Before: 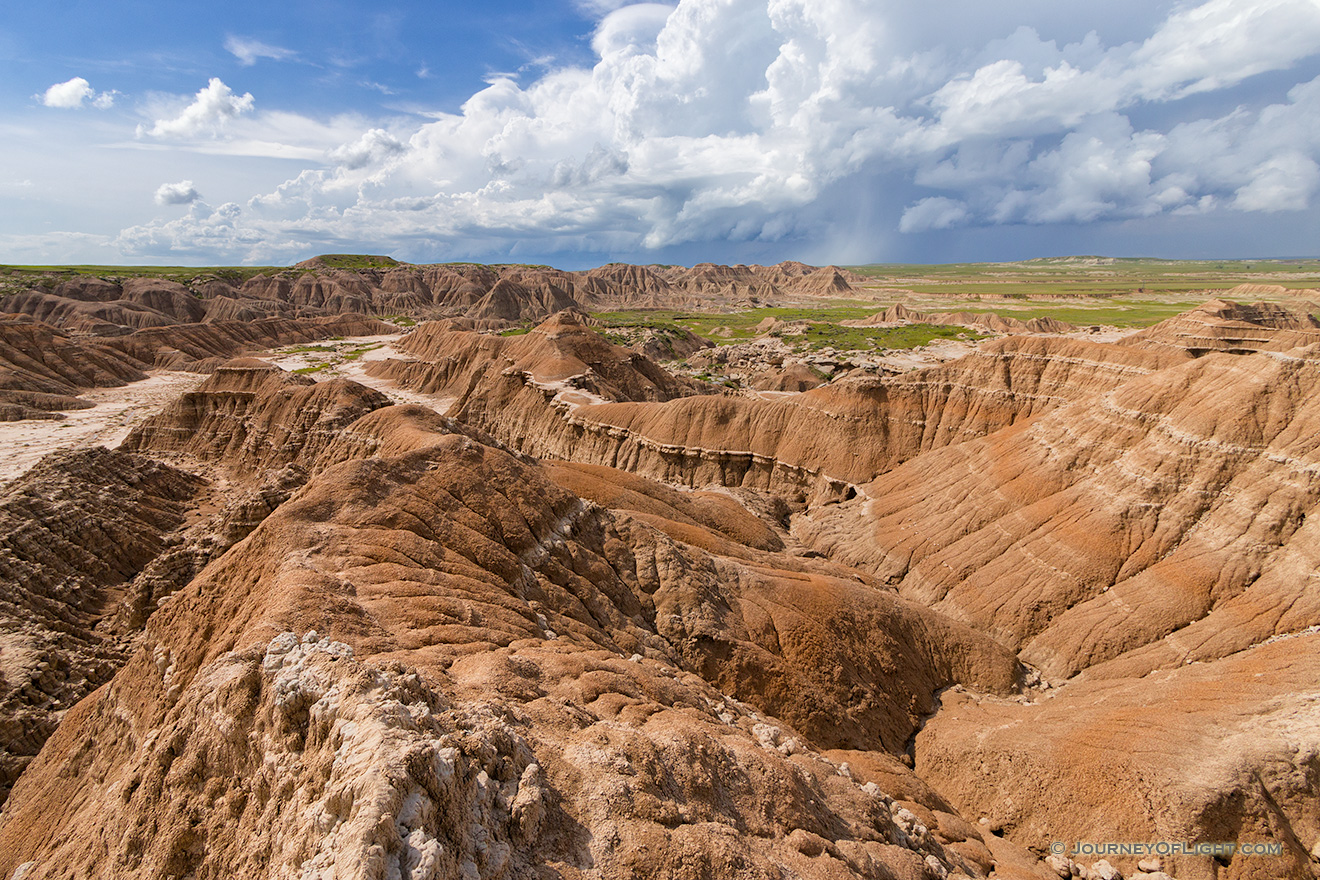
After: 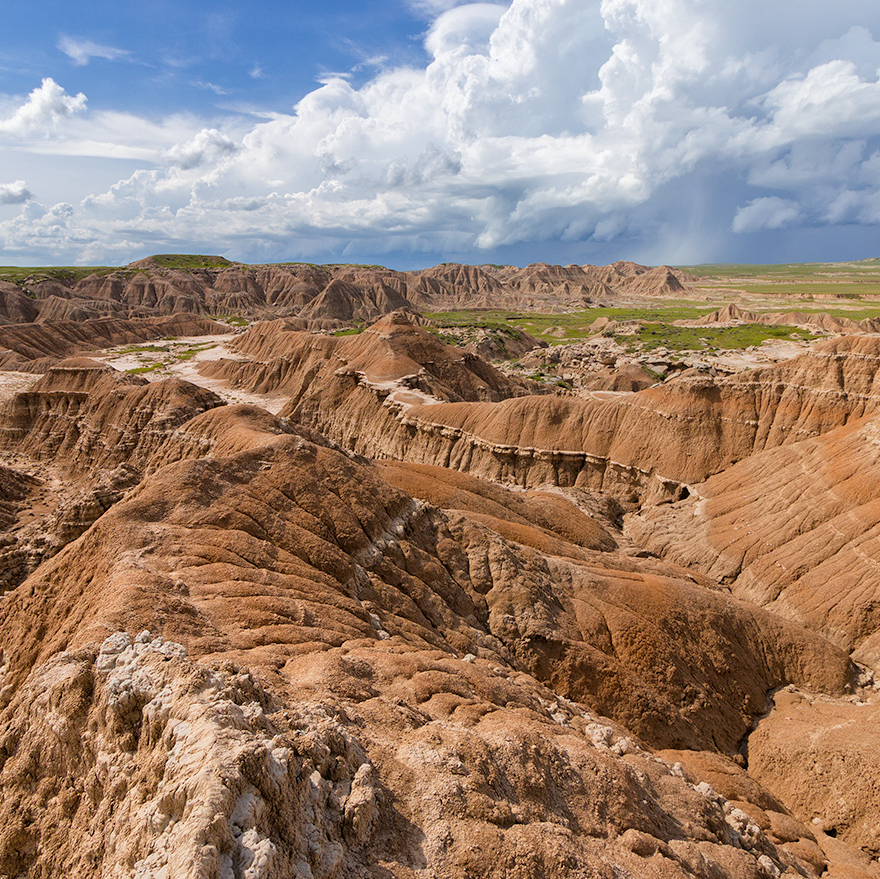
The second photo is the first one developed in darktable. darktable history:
crop and rotate: left 12.676%, right 20.633%
